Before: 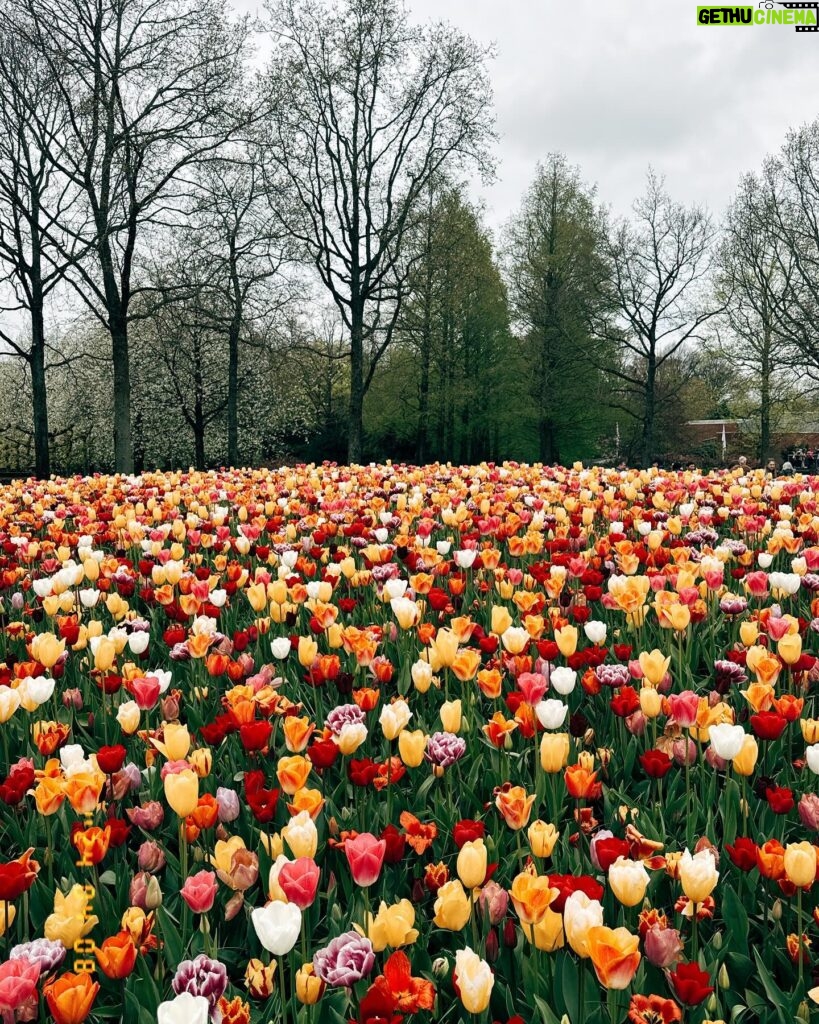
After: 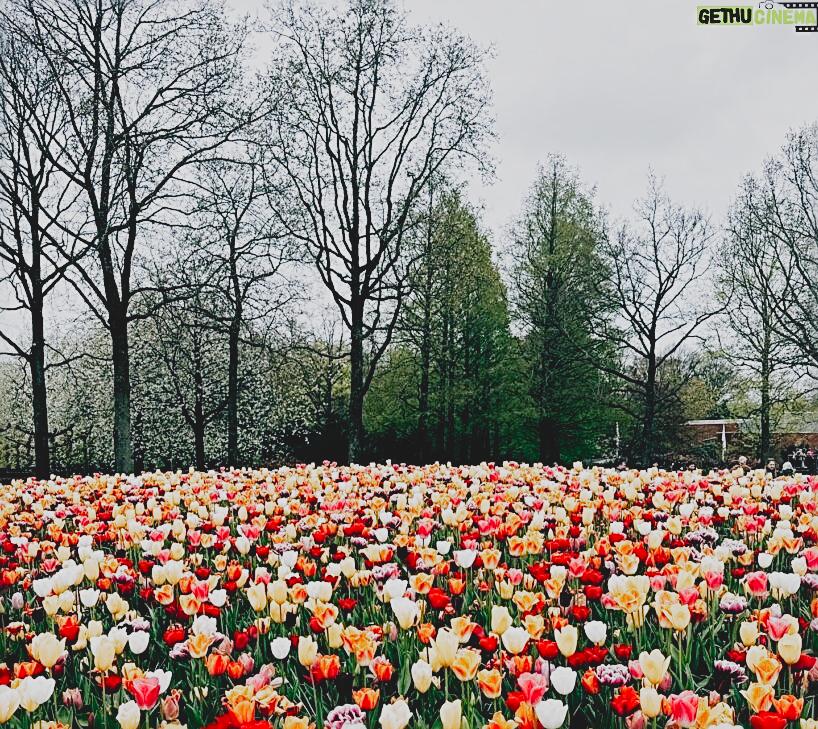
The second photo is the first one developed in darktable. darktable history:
crop: right 0%, bottom 28.781%
local contrast: mode bilateral grid, contrast 20, coarseness 51, detail 120%, midtone range 0.2
color calibration: gray › normalize channels true, illuminant as shot in camera, x 0.358, y 0.373, temperature 4628.91 K, gamut compression 0.029
filmic rgb: black relative exposure -8.43 EV, white relative exposure 4.69 EV, hardness 3.82, preserve chrominance no, color science v5 (2021)
contrast brightness saturation: contrast -0.202, saturation 0.186
sharpen: radius 2.713, amount 0.66
tone equalizer: -8 EV -1.12 EV, -7 EV -1.03 EV, -6 EV -0.857 EV, -5 EV -0.567 EV, -3 EV 0.547 EV, -2 EV 0.863 EV, -1 EV 1 EV, +0 EV 1.08 EV, mask exposure compensation -0.513 EV
